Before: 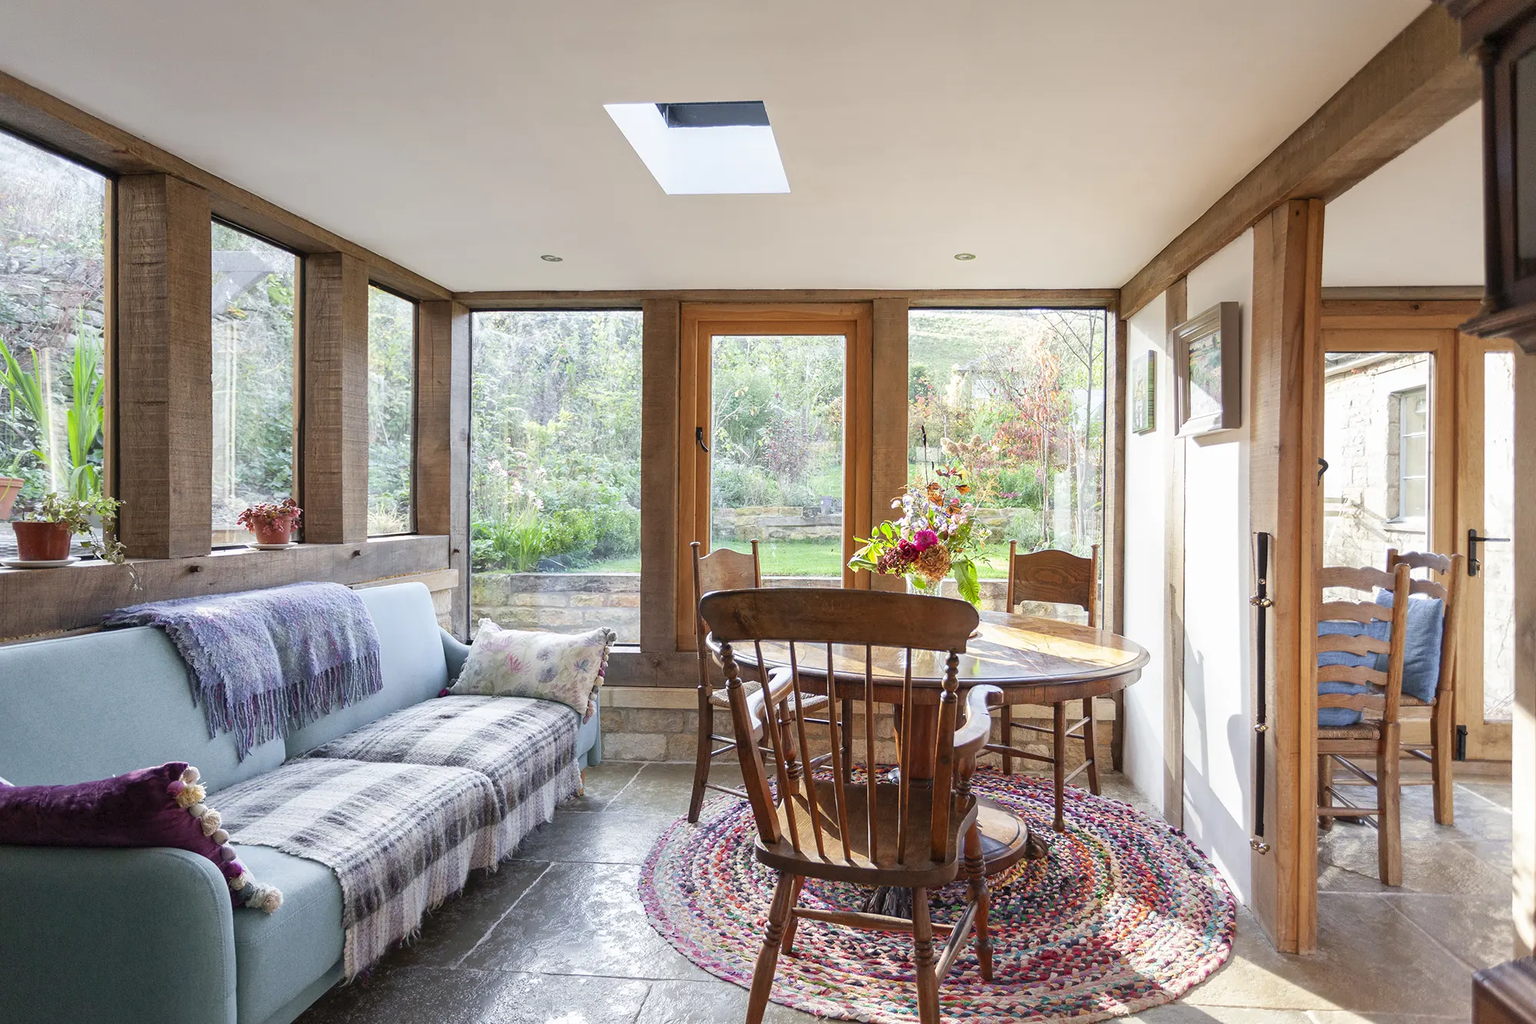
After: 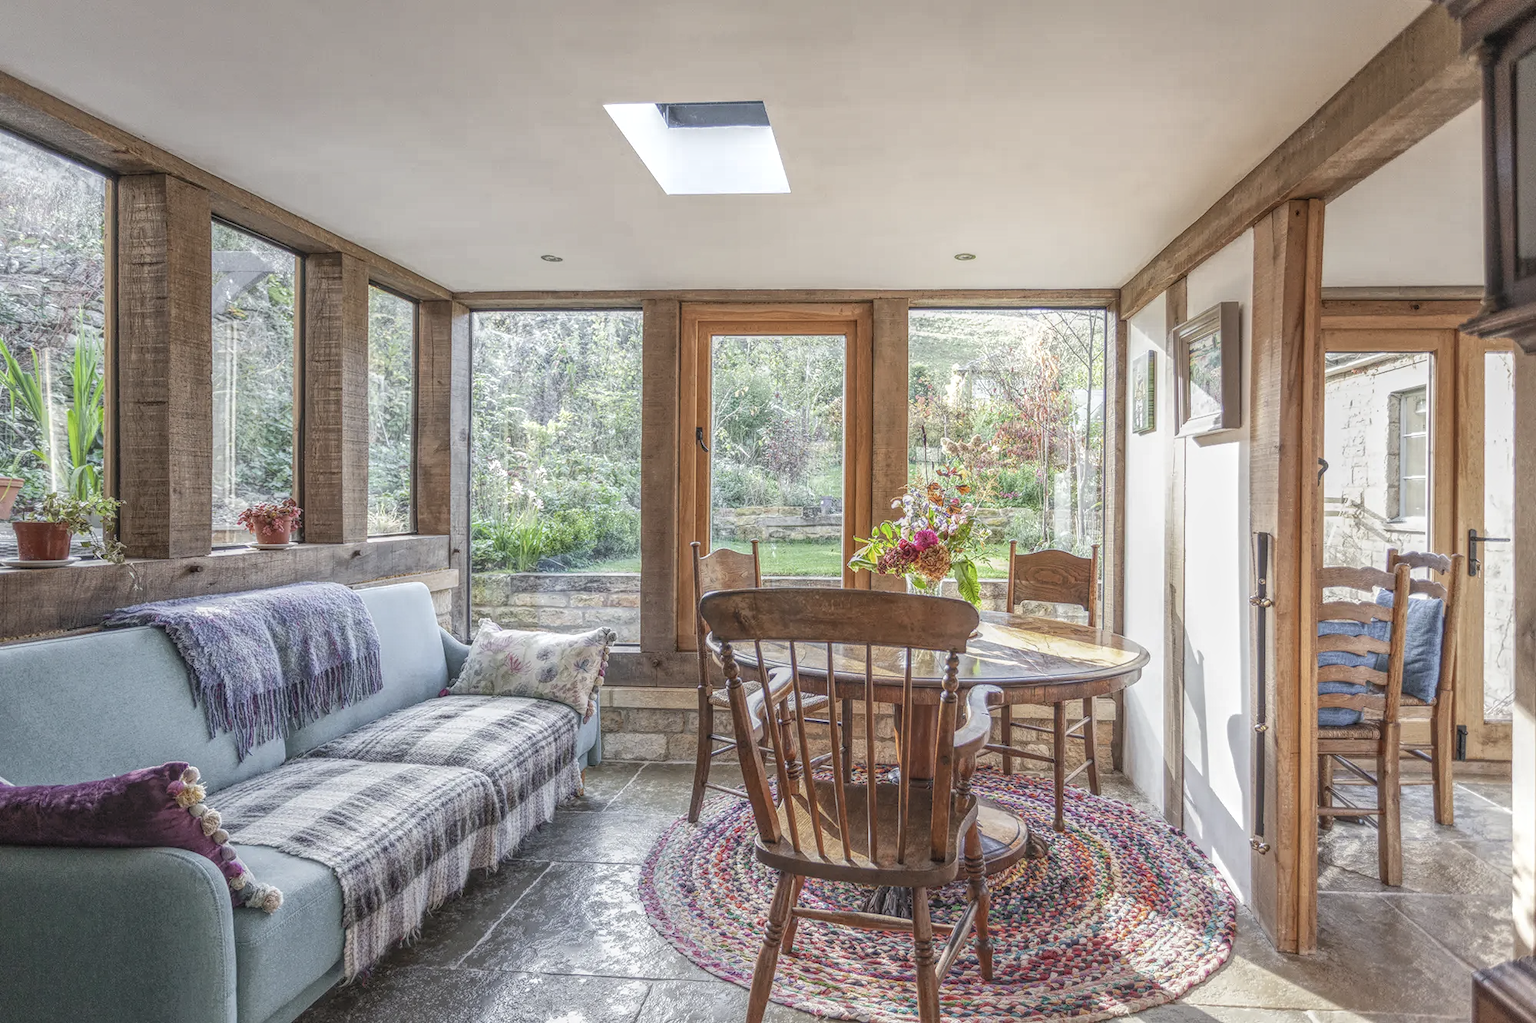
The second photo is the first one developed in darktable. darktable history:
local contrast: highlights 20%, shadows 23%, detail 200%, midtone range 0.2
contrast brightness saturation: contrast 0.065, brightness -0.008, saturation -0.216
